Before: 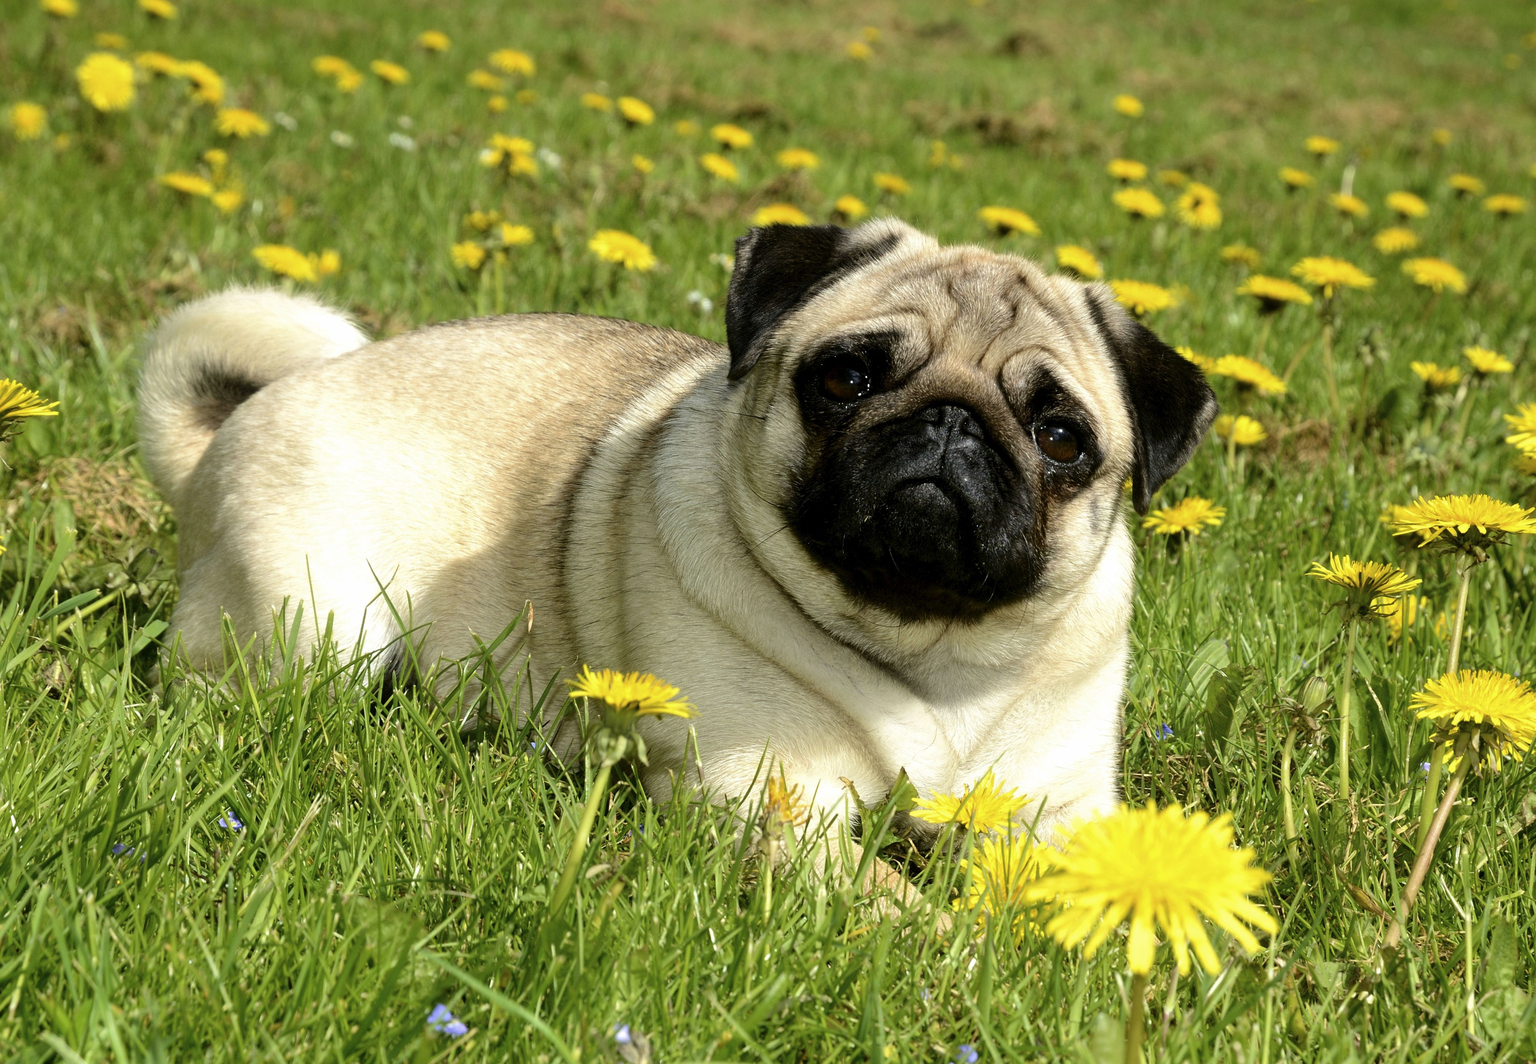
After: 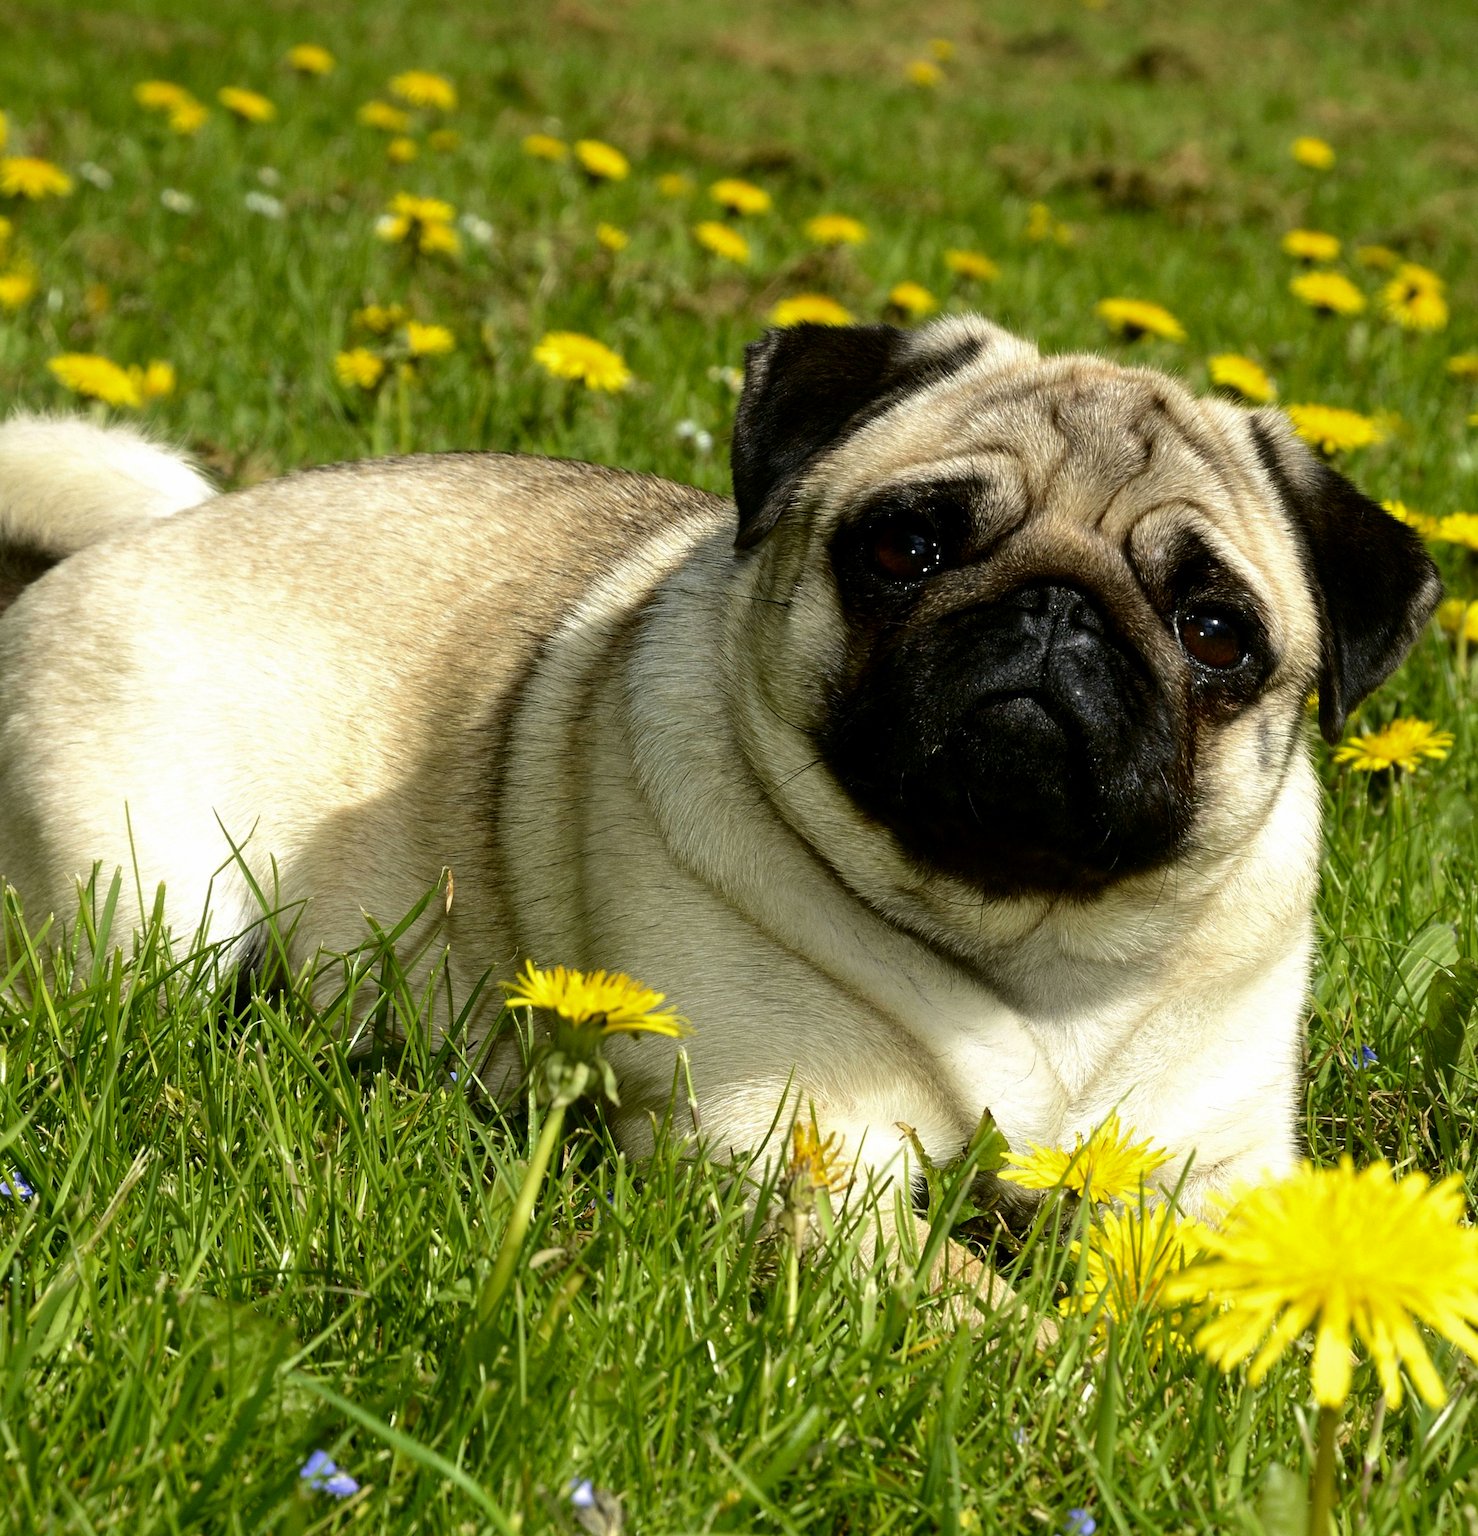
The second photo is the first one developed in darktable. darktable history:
crop and rotate: left 14.292%, right 19.041%
contrast brightness saturation: contrast 0.07, brightness -0.14, saturation 0.11
